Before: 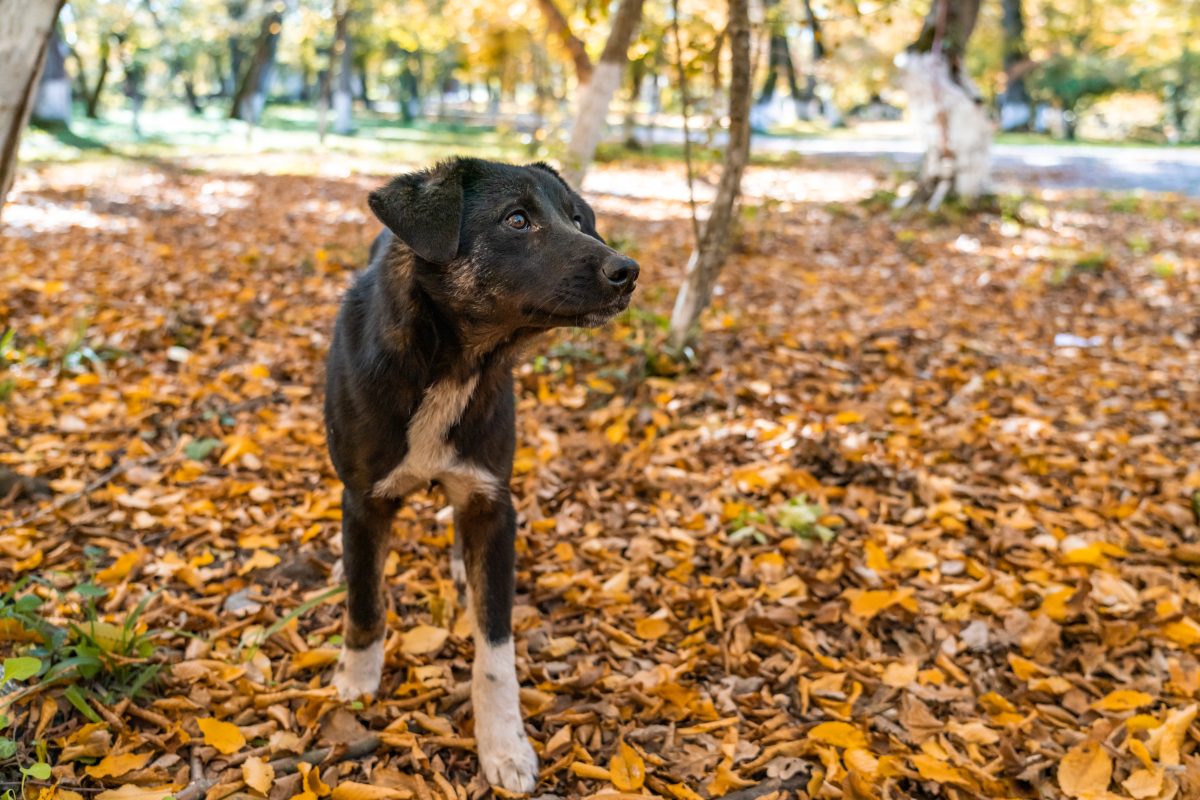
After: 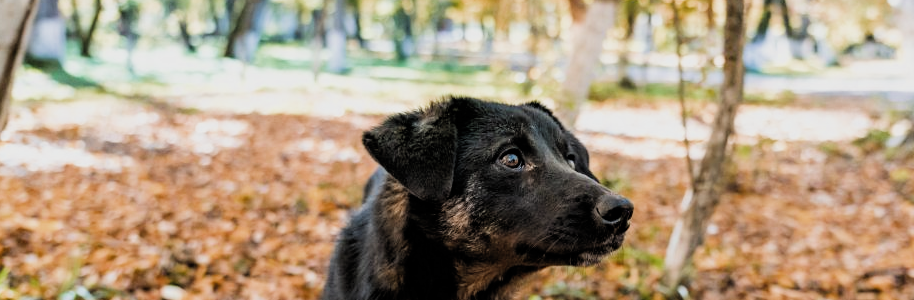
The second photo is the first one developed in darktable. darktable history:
exposure: exposure 0.34 EV, compensate highlight preservation false
filmic rgb: black relative exposure -5.1 EV, white relative exposure 3.96 EV, hardness 2.87, contrast 1.196, add noise in highlights 0.001, color science v3 (2019), use custom middle-gray values true, contrast in highlights soft
crop: left 0.528%, top 7.639%, right 23.233%, bottom 54.738%
